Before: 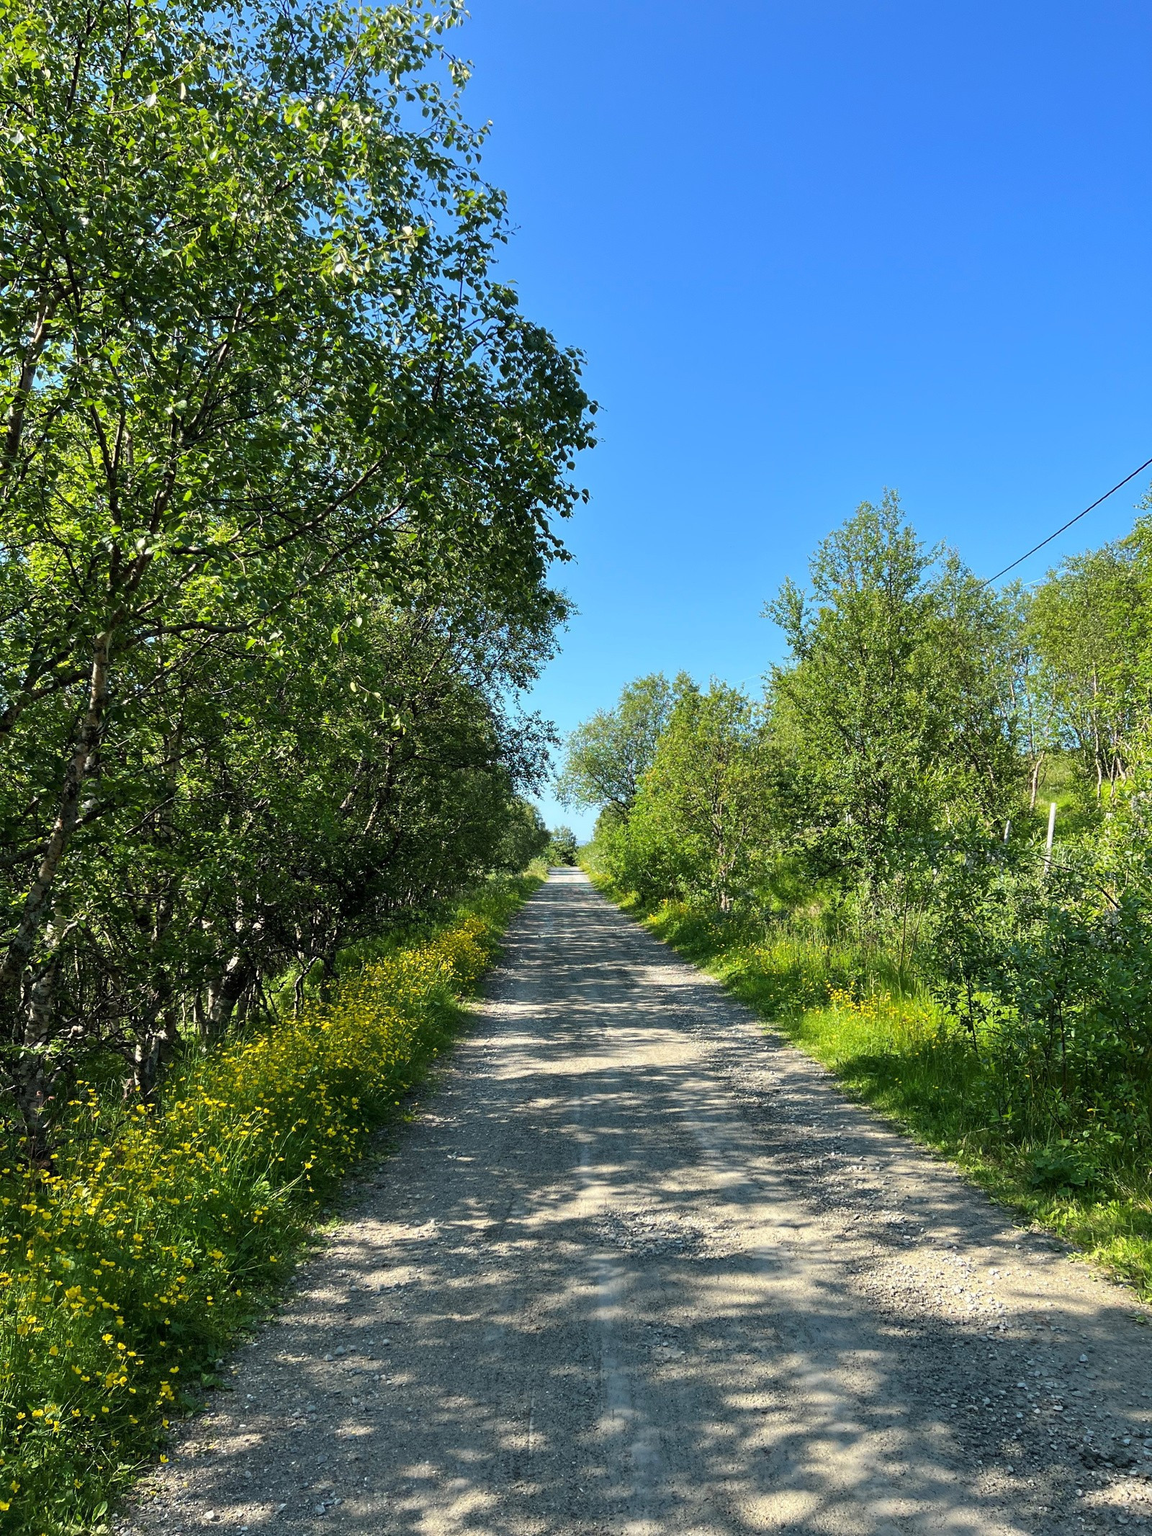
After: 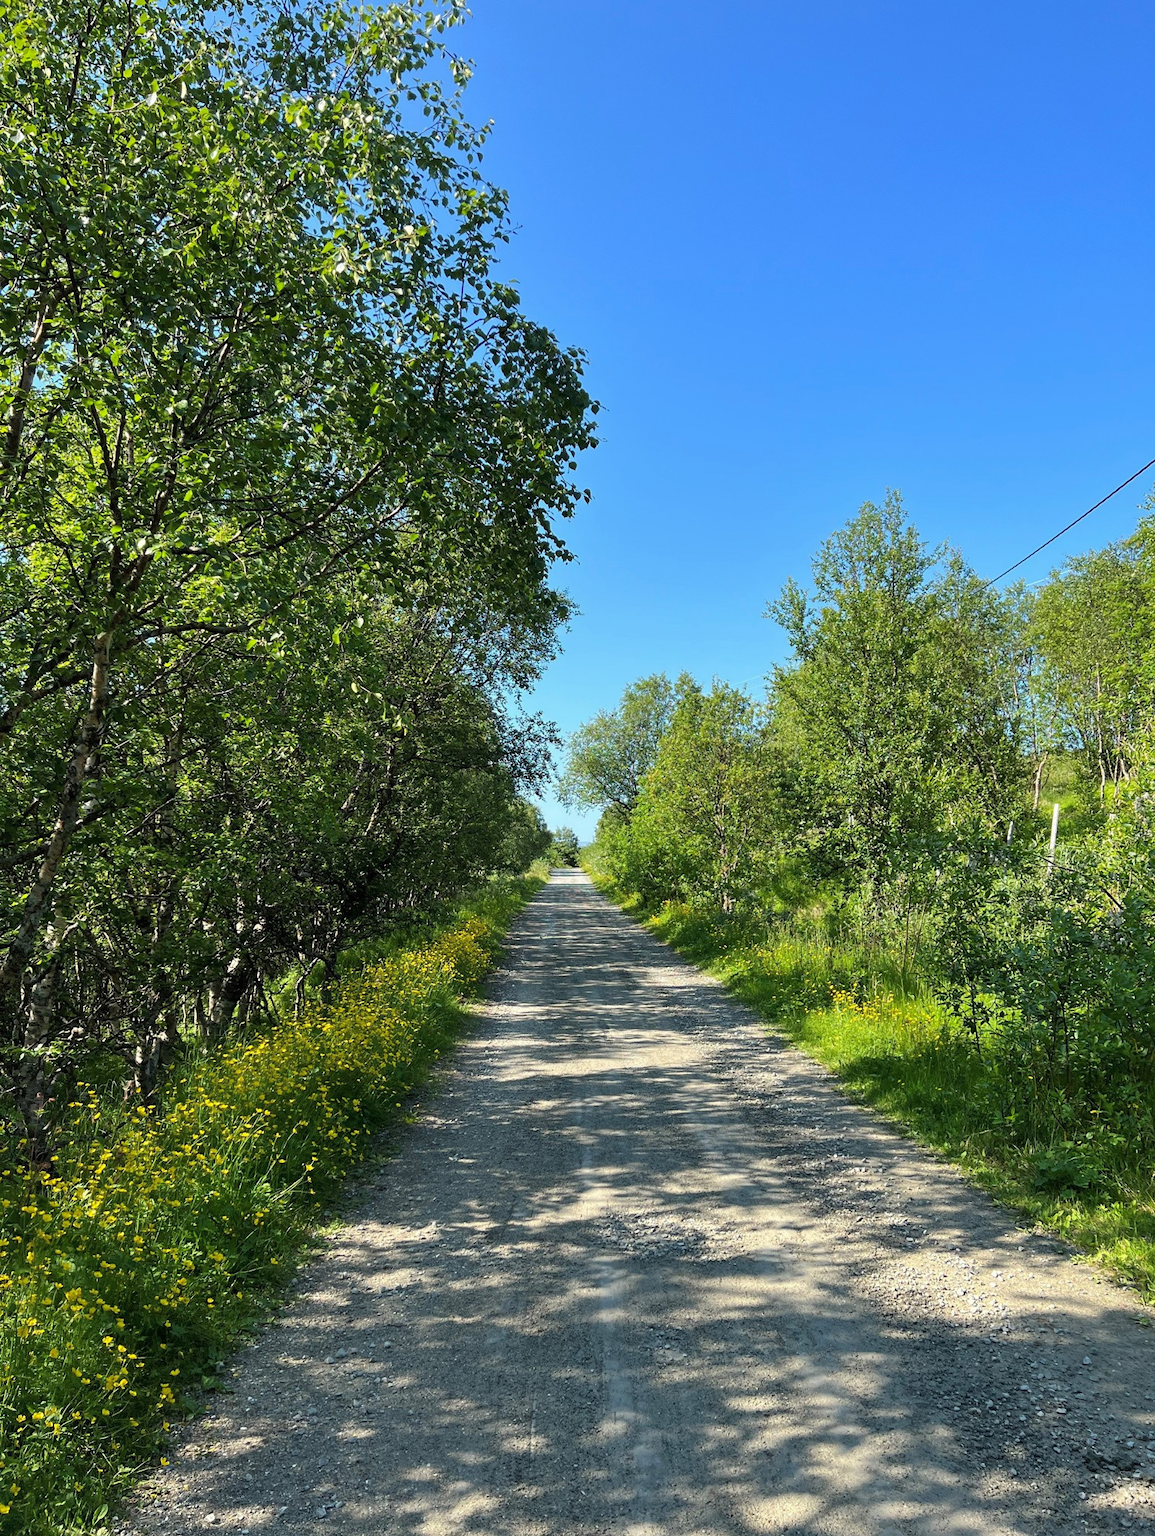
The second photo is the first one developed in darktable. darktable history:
shadows and highlights: shadows 25.19, highlights -23.79
crop: top 0.108%, bottom 0.163%
